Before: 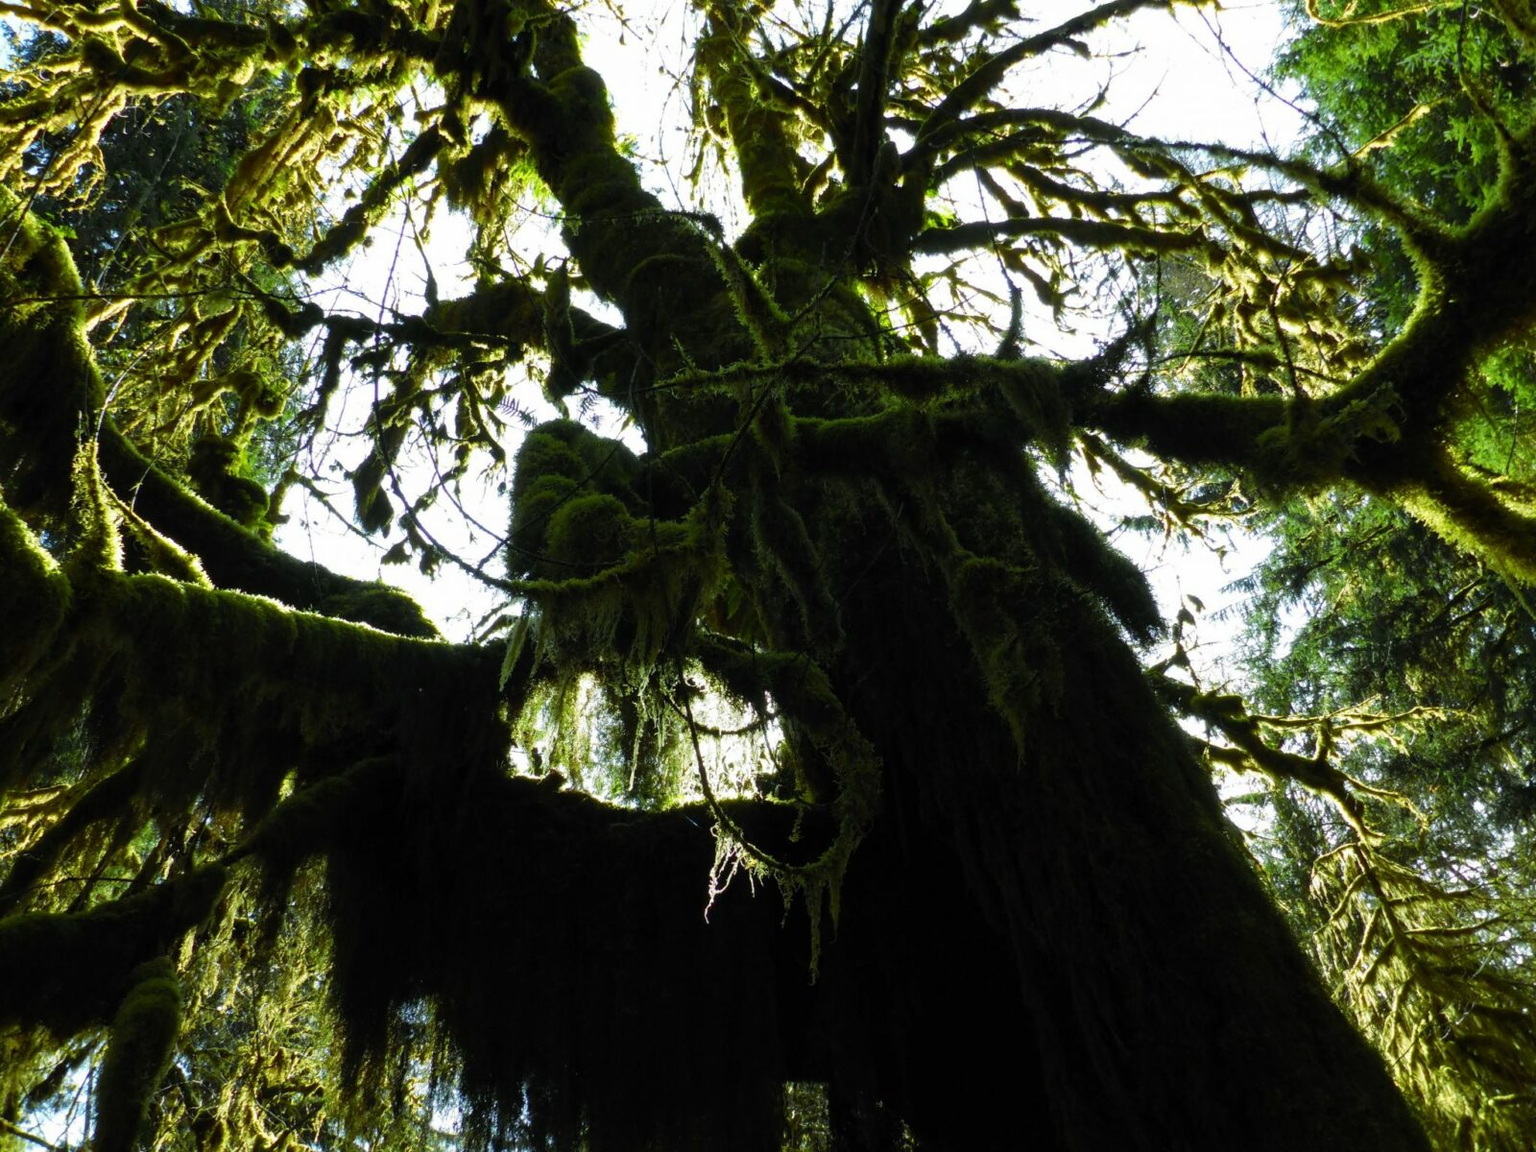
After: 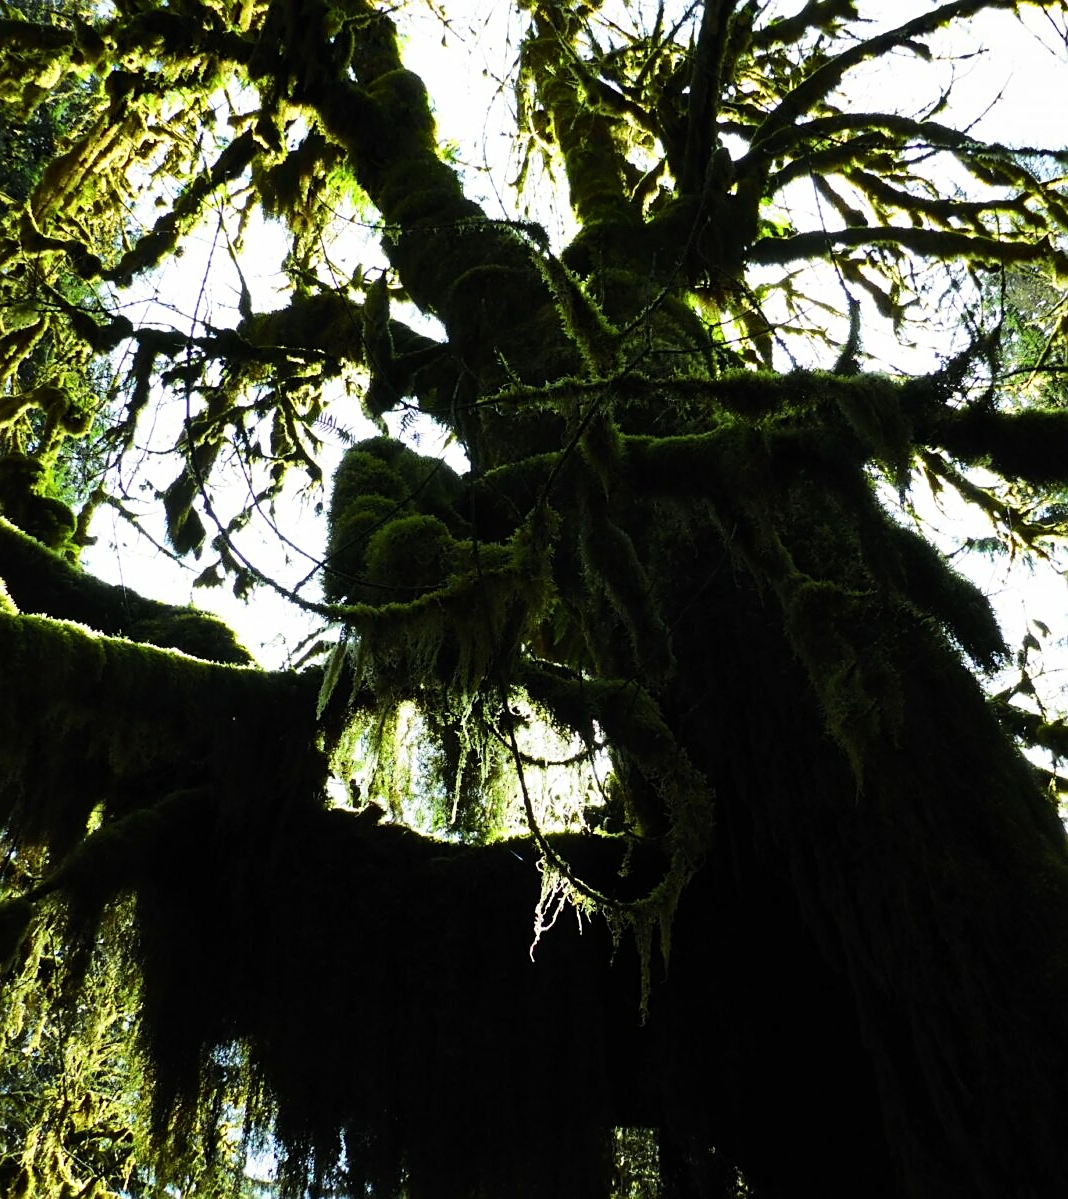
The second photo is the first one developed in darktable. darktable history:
shadows and highlights: shadows 17.61, highlights -84.45, soften with gaussian
sharpen: amount 0.49
base curve: curves: ch0 [(0, 0) (0.032, 0.025) (0.121, 0.166) (0.206, 0.329) (0.605, 0.79) (1, 1)]
crop and rotate: left 12.792%, right 20.453%
